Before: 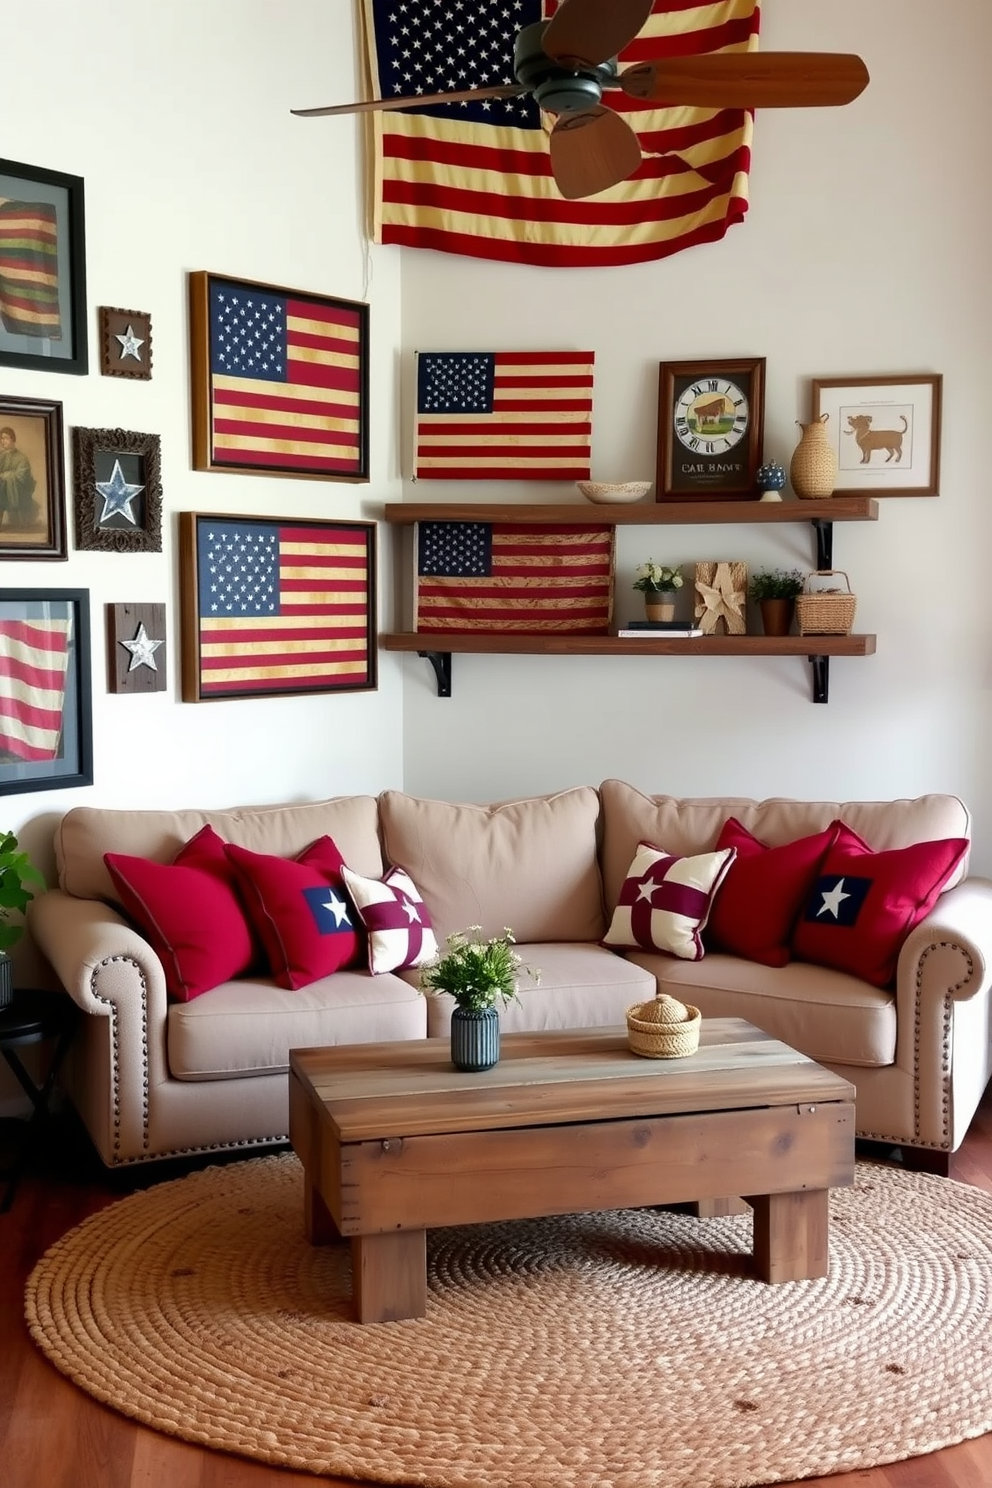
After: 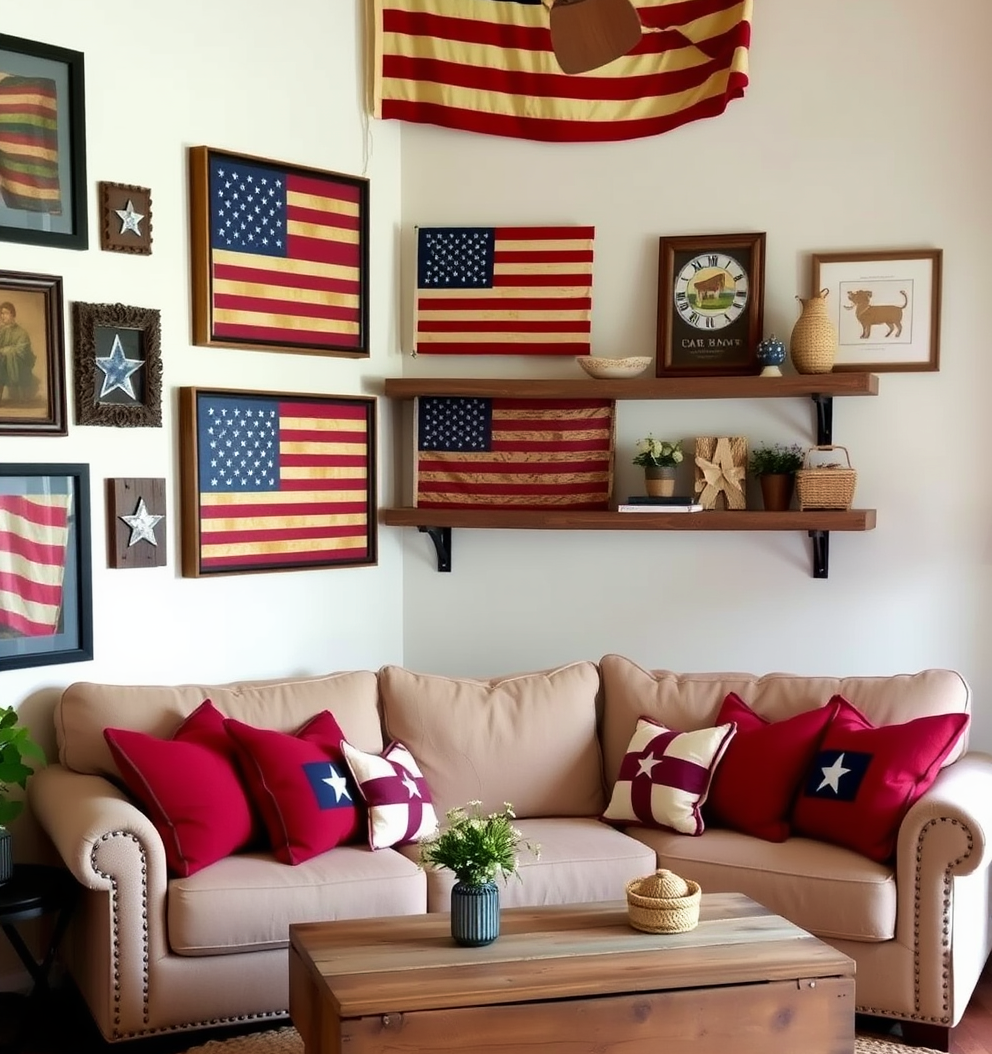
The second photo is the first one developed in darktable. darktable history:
velvia: on, module defaults
crop and rotate: top 8.429%, bottom 20.717%
